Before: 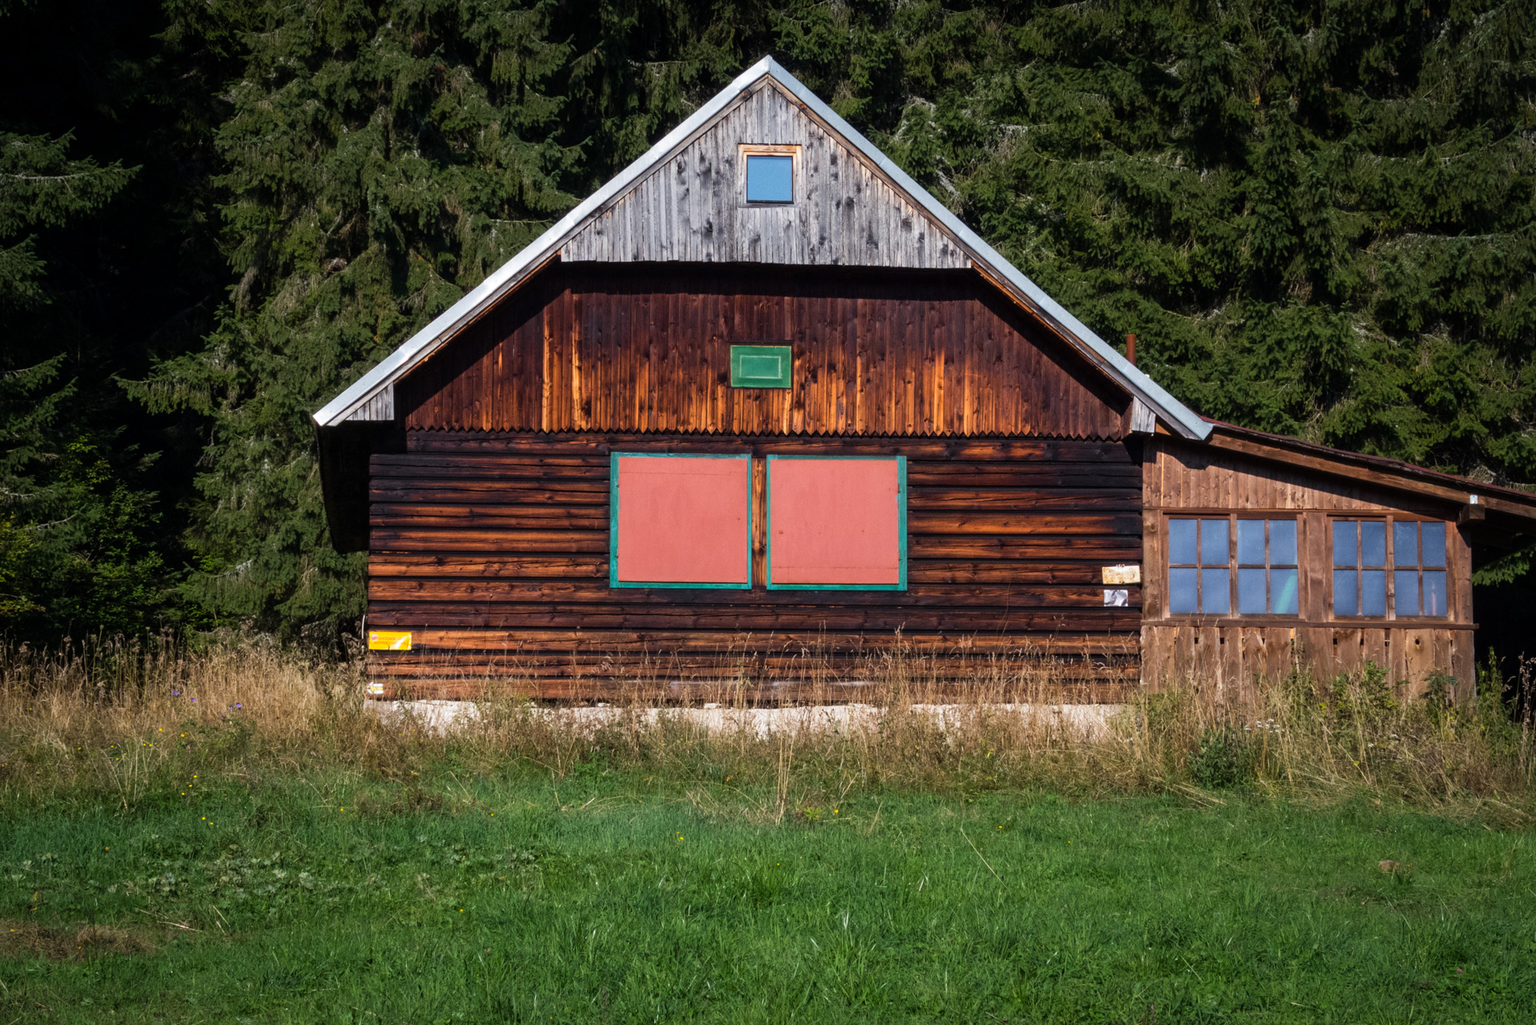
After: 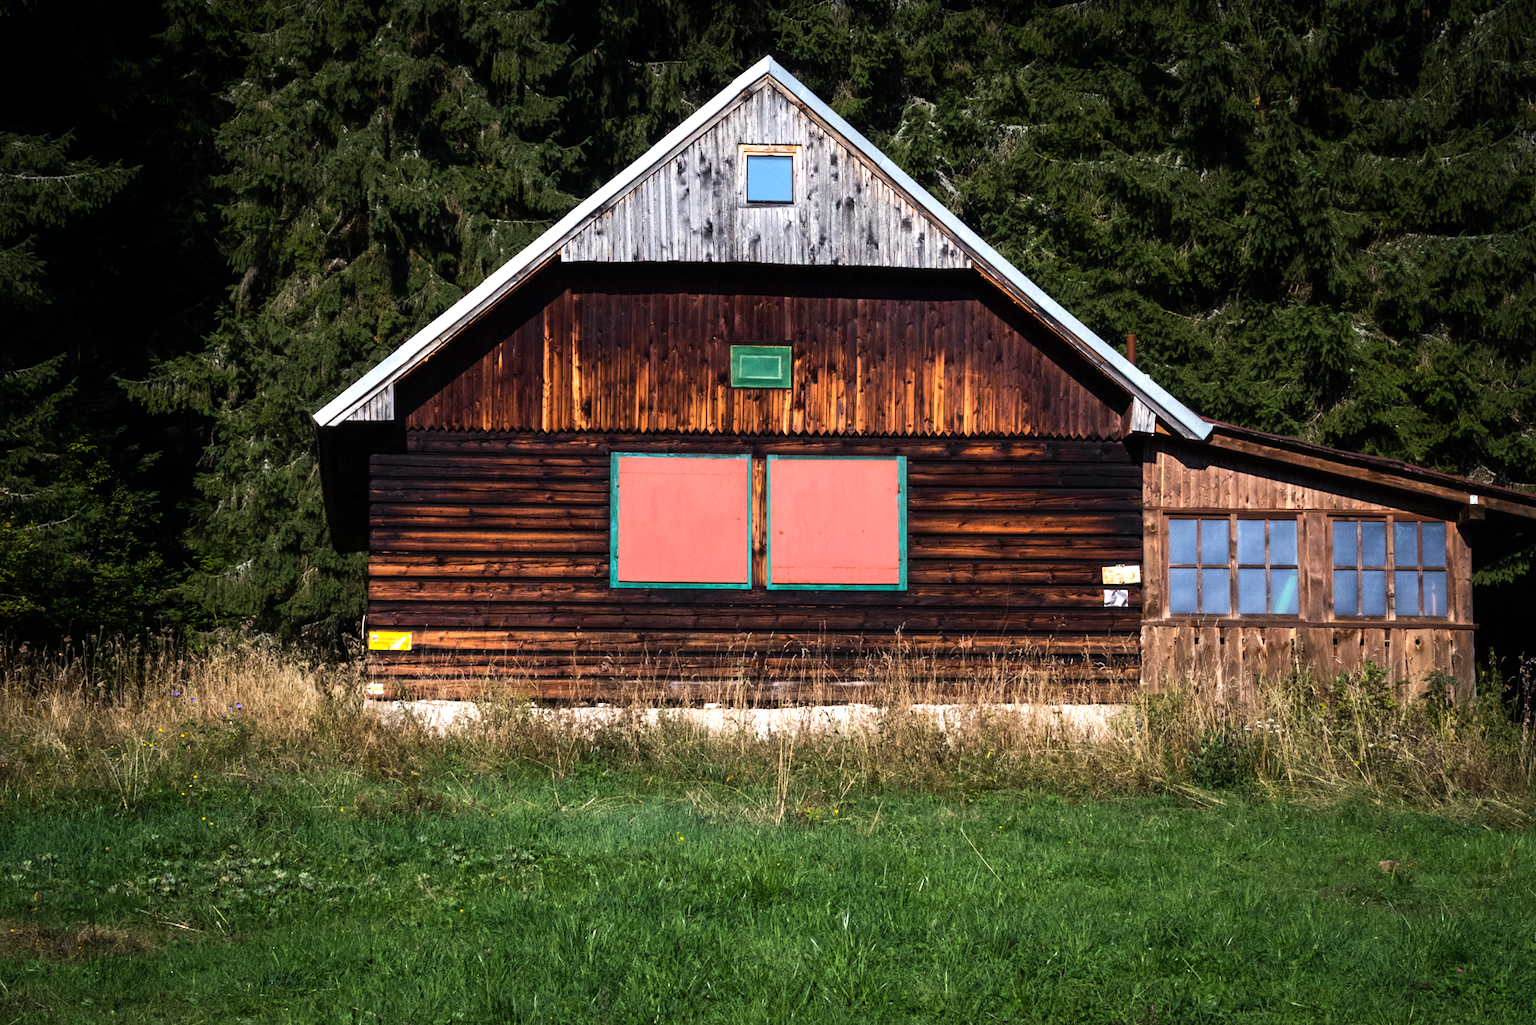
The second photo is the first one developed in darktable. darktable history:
tone equalizer: -8 EV -0.752 EV, -7 EV -0.686 EV, -6 EV -0.595 EV, -5 EV -0.369 EV, -3 EV 0.382 EV, -2 EV 0.6 EV, -1 EV 0.675 EV, +0 EV 0.737 EV, edges refinement/feathering 500, mask exposure compensation -1.57 EV, preserve details no
